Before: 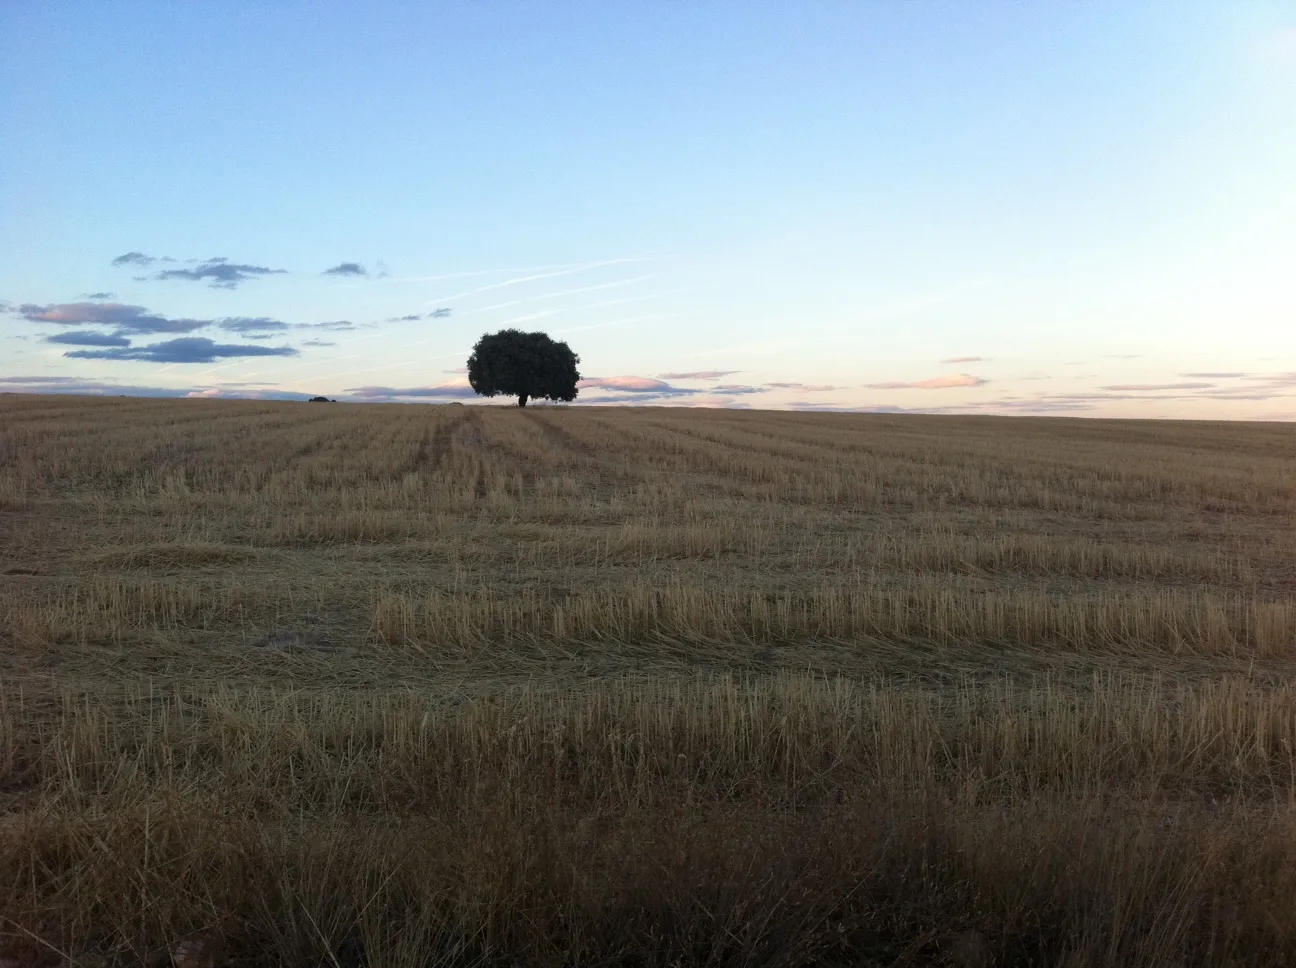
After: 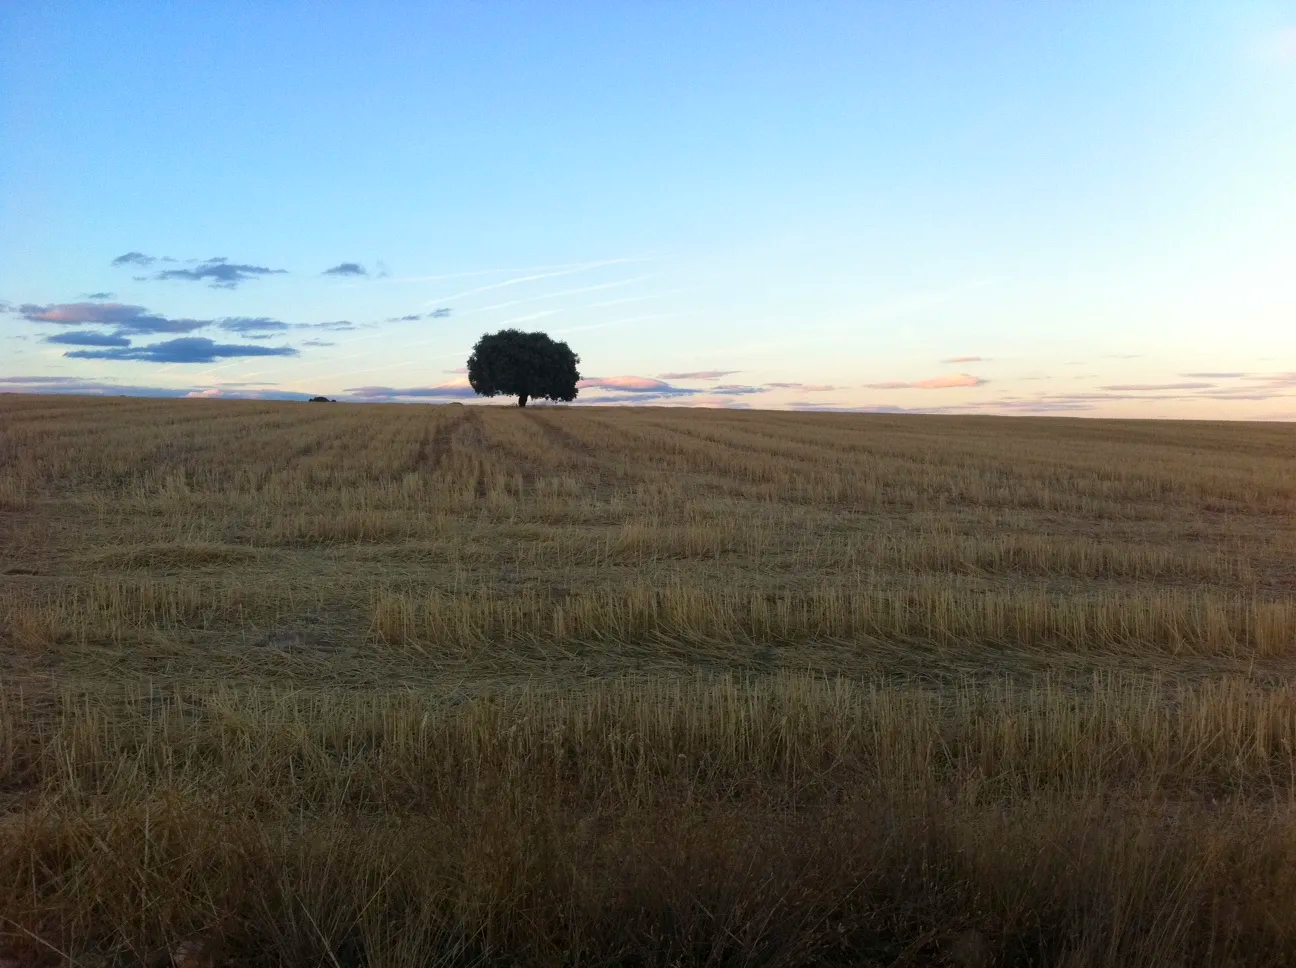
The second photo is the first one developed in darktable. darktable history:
exposure: compensate highlight preservation false
color balance rgb: perceptual saturation grading › global saturation 25%, global vibrance 20%
